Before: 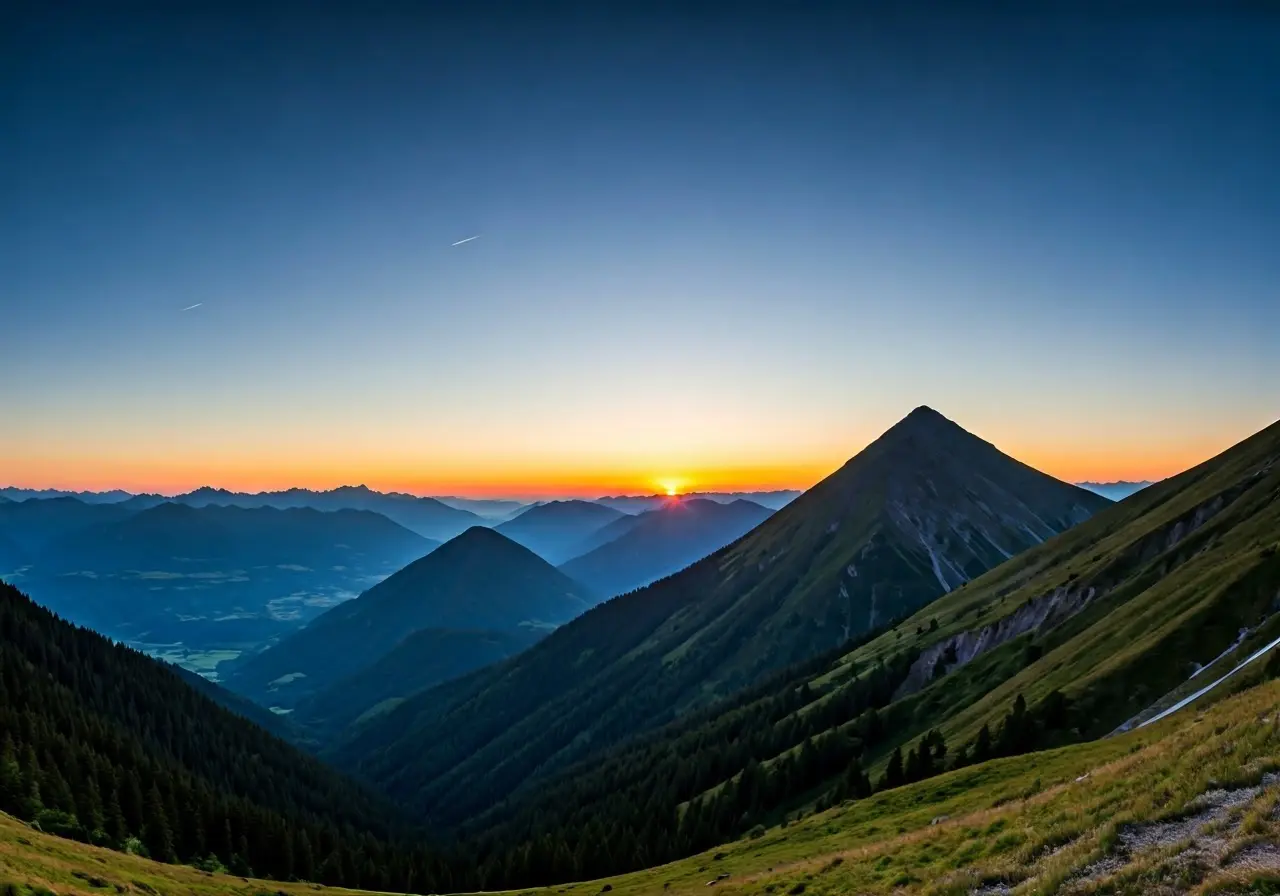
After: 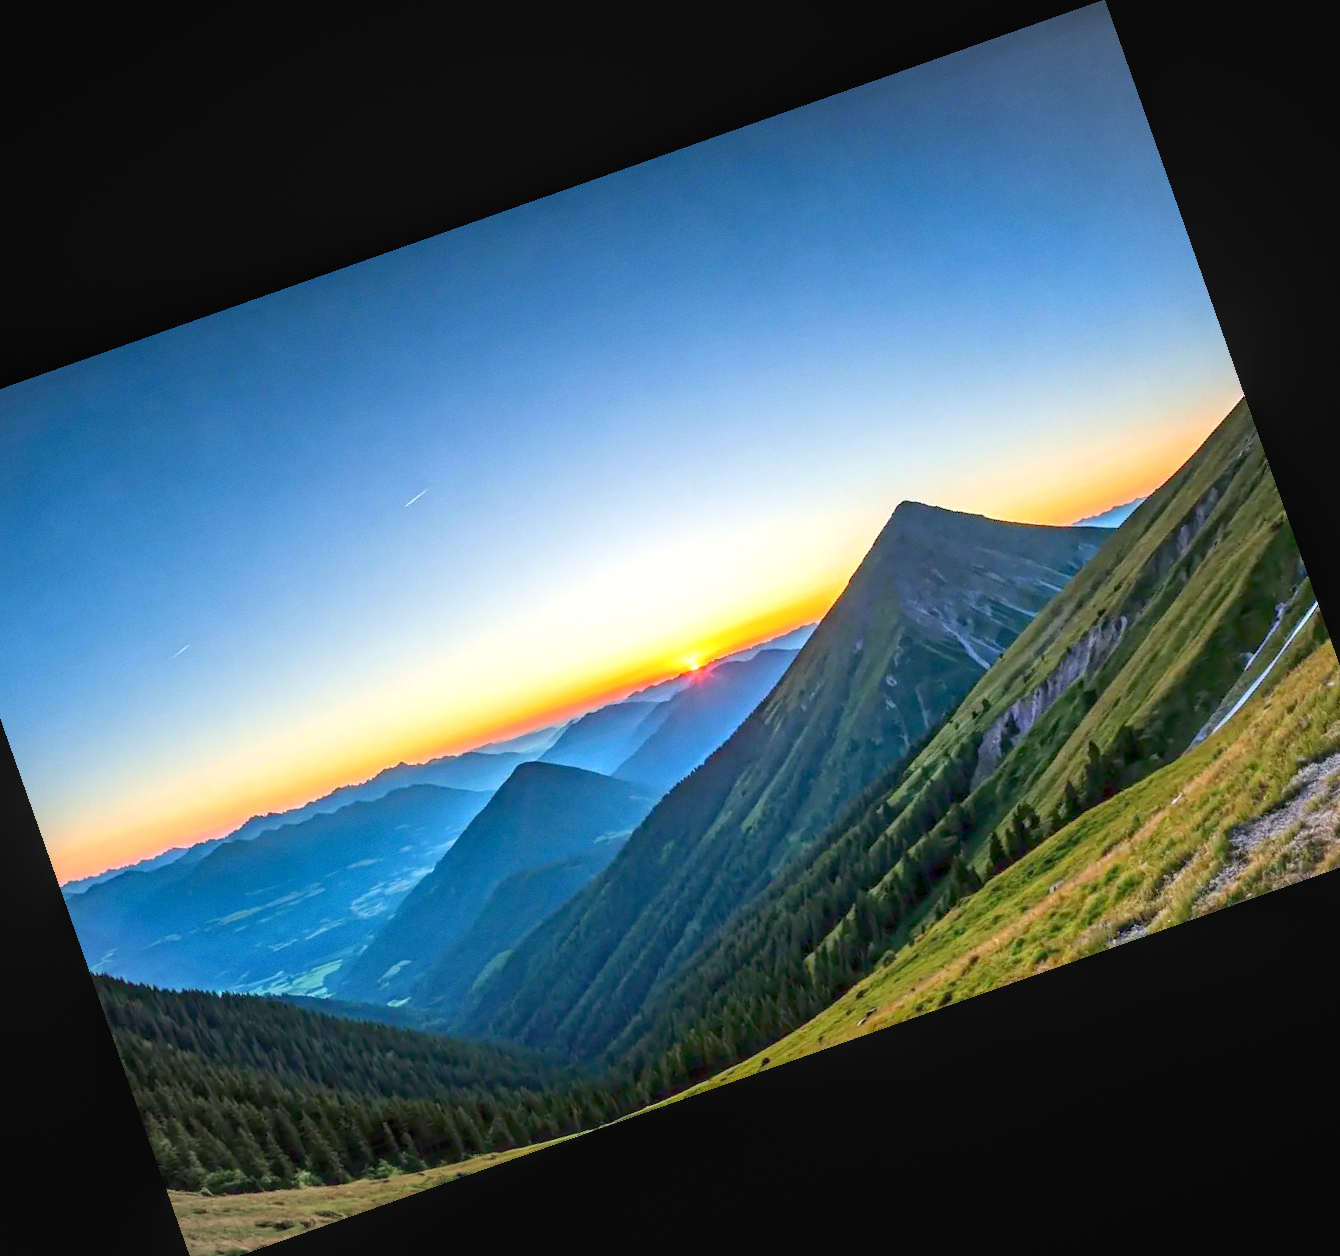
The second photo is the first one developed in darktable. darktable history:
exposure: black level correction 0, exposure 1.6 EV, compensate exposure bias true, compensate highlight preservation false
crop and rotate: angle 19.43°, left 6.812%, right 4.125%, bottom 1.087%
vignetting: fall-off start 100%, brightness -0.282, width/height ratio 1.31
grain: coarseness 0.09 ISO, strength 10%
local contrast: detail 130%
color balance rgb: contrast -30%
